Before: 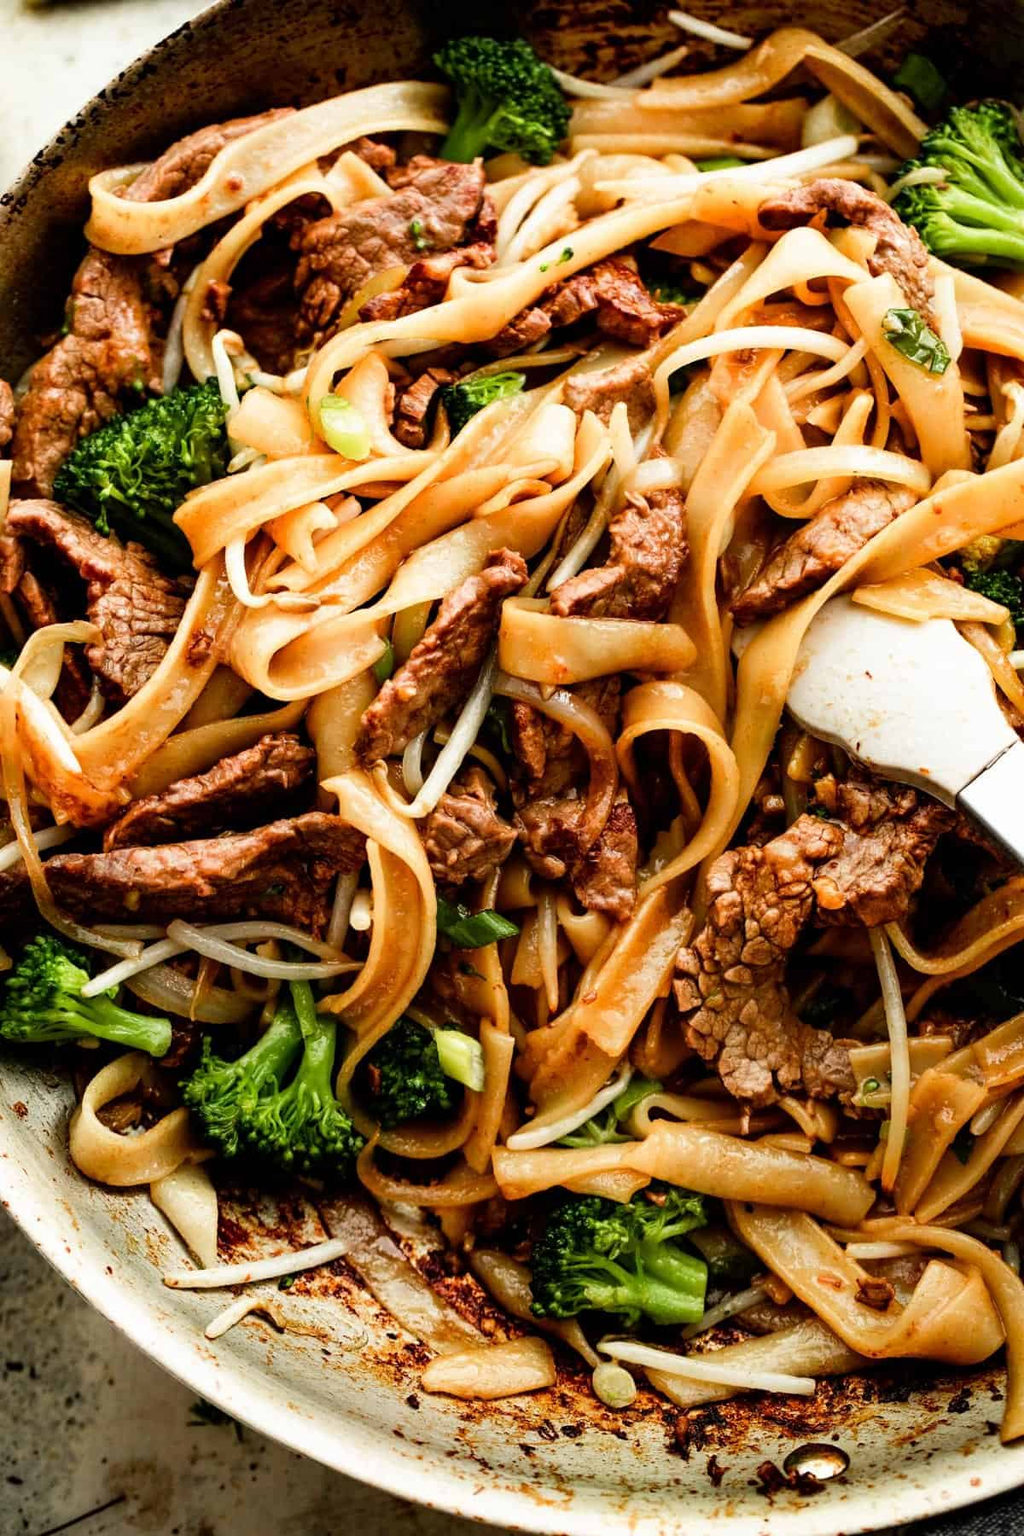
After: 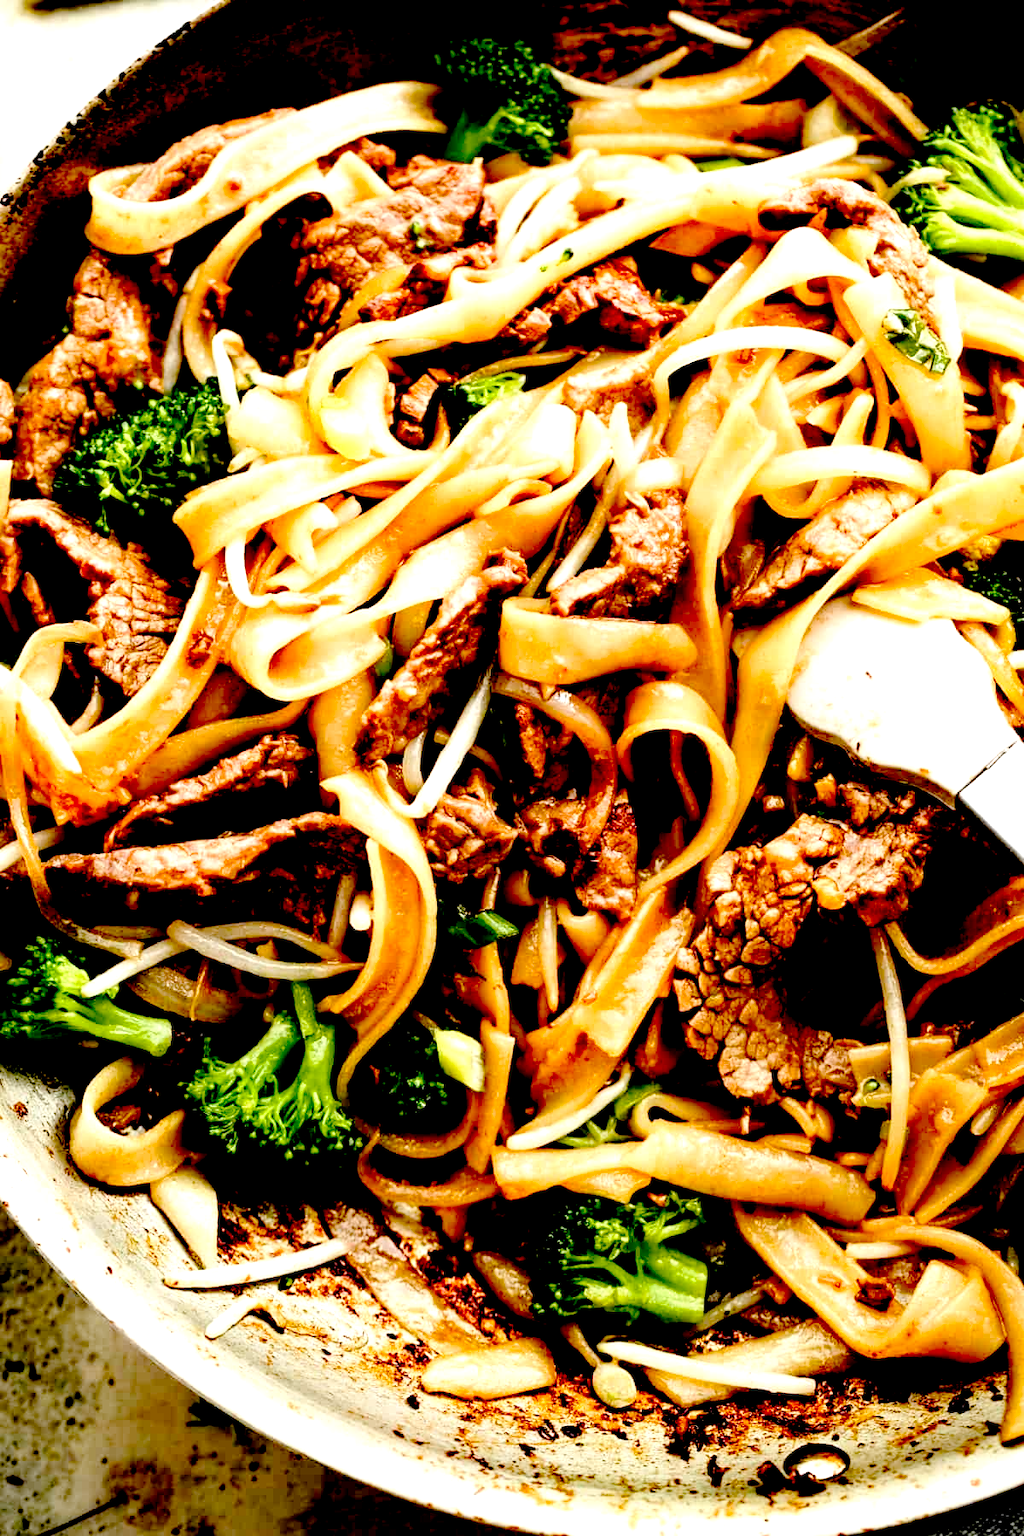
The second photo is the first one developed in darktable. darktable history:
exposure: black level correction 0.035, exposure 0.91 EV, compensate highlight preservation false
tone curve: curves: ch0 [(0, 0) (0.068, 0.031) (0.175, 0.139) (0.32, 0.345) (0.495, 0.544) (0.748, 0.762) (0.993, 0.954)]; ch1 [(0, 0) (0.294, 0.184) (0.34, 0.303) (0.371, 0.344) (0.441, 0.408) (0.477, 0.474) (0.499, 0.5) (0.529, 0.523) (0.677, 0.762) (1, 1)]; ch2 [(0, 0) (0.431, 0.419) (0.495, 0.502) (0.524, 0.534) (0.557, 0.56) (0.634, 0.654) (0.728, 0.722) (1, 1)], preserve colors none
